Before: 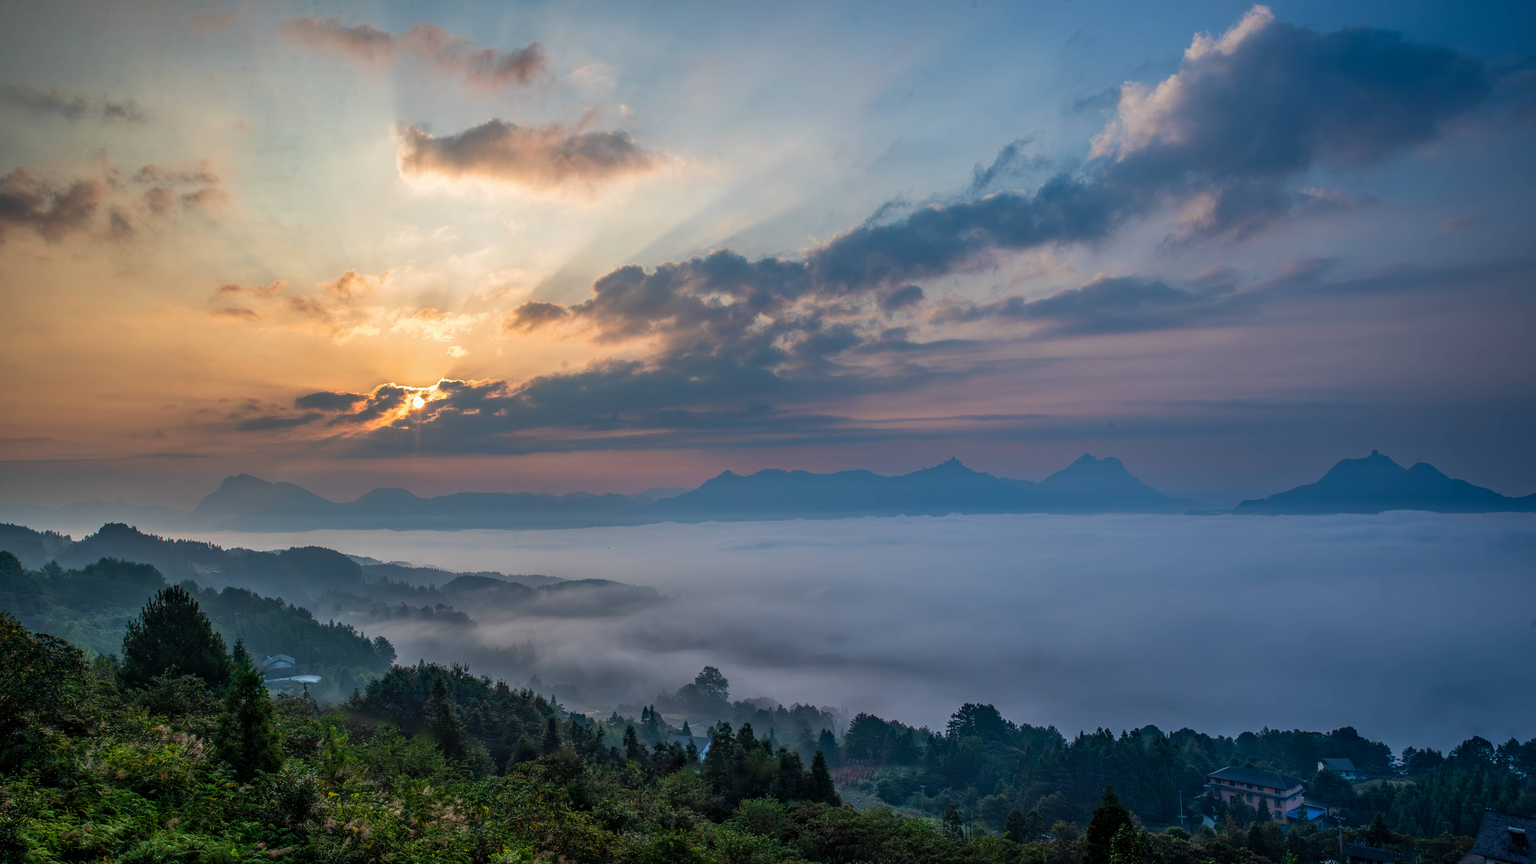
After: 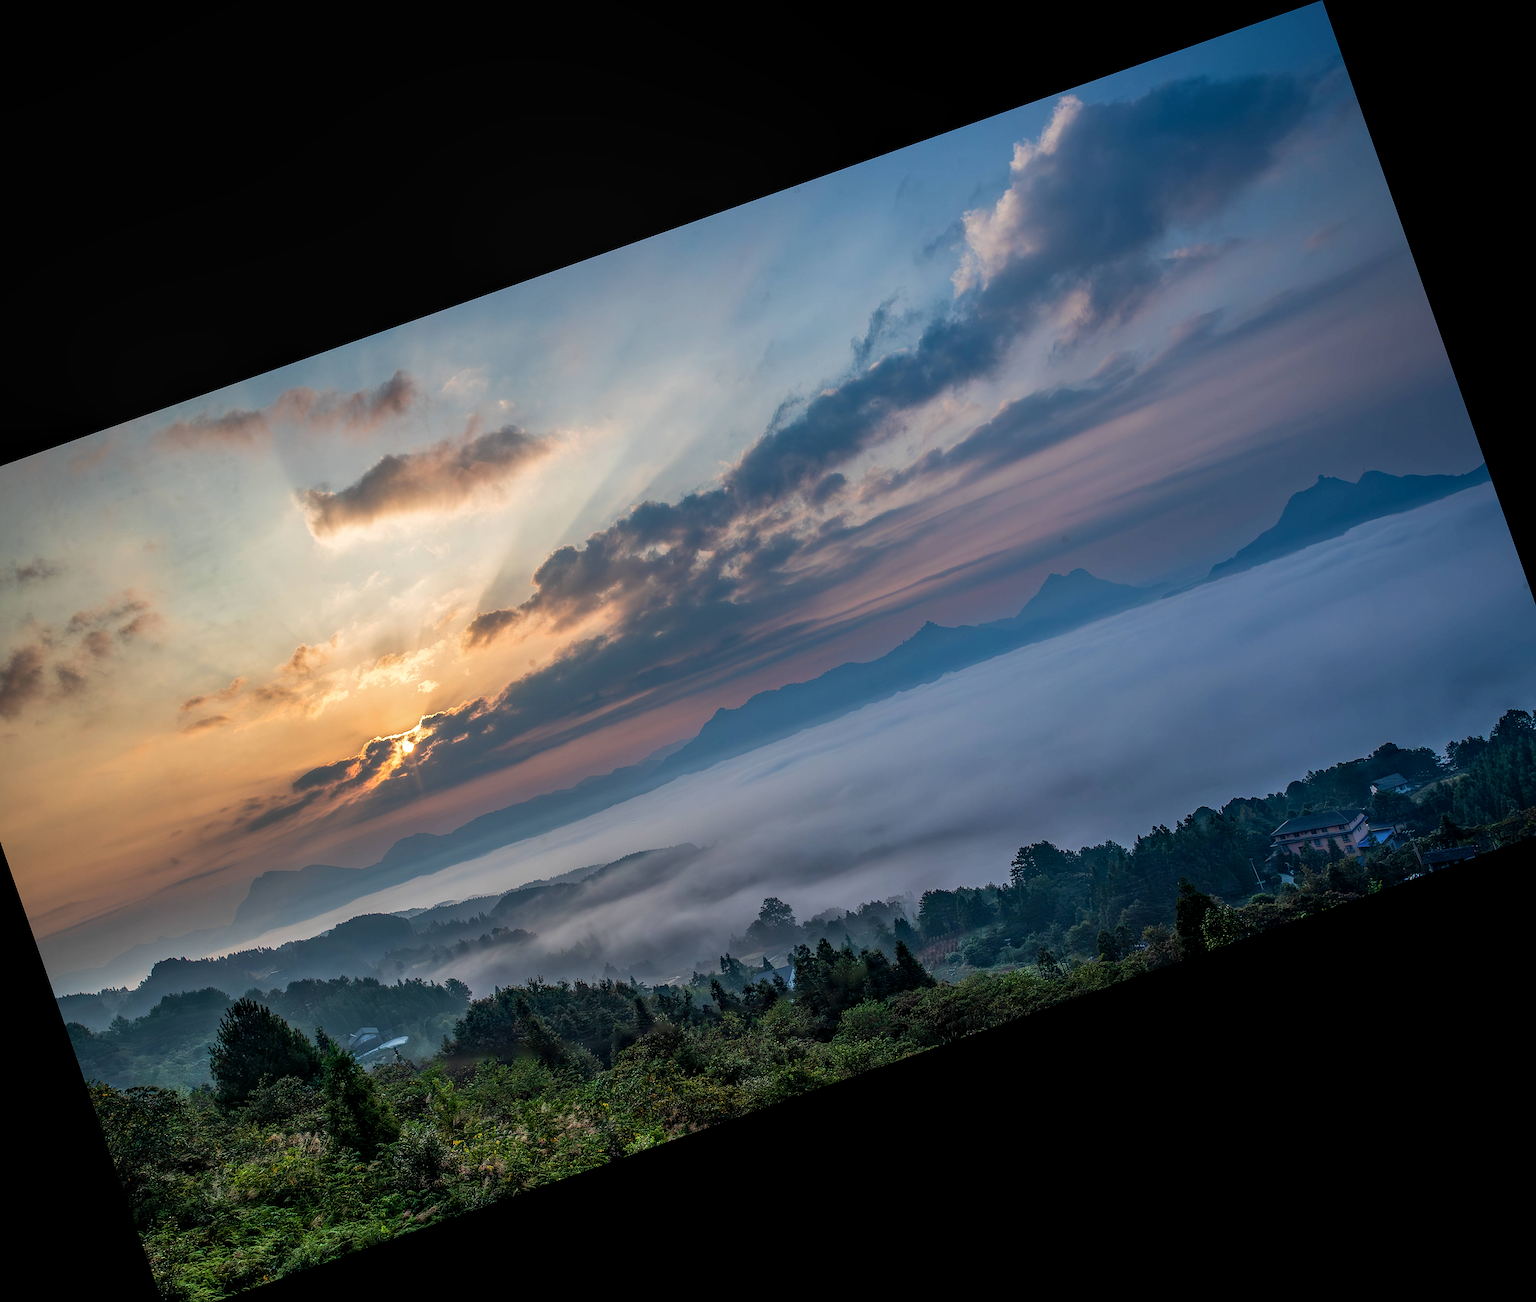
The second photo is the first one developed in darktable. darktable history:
crop and rotate: angle 19.43°, left 6.812%, right 4.125%, bottom 1.087%
sharpen: amount 0.75
local contrast: on, module defaults
